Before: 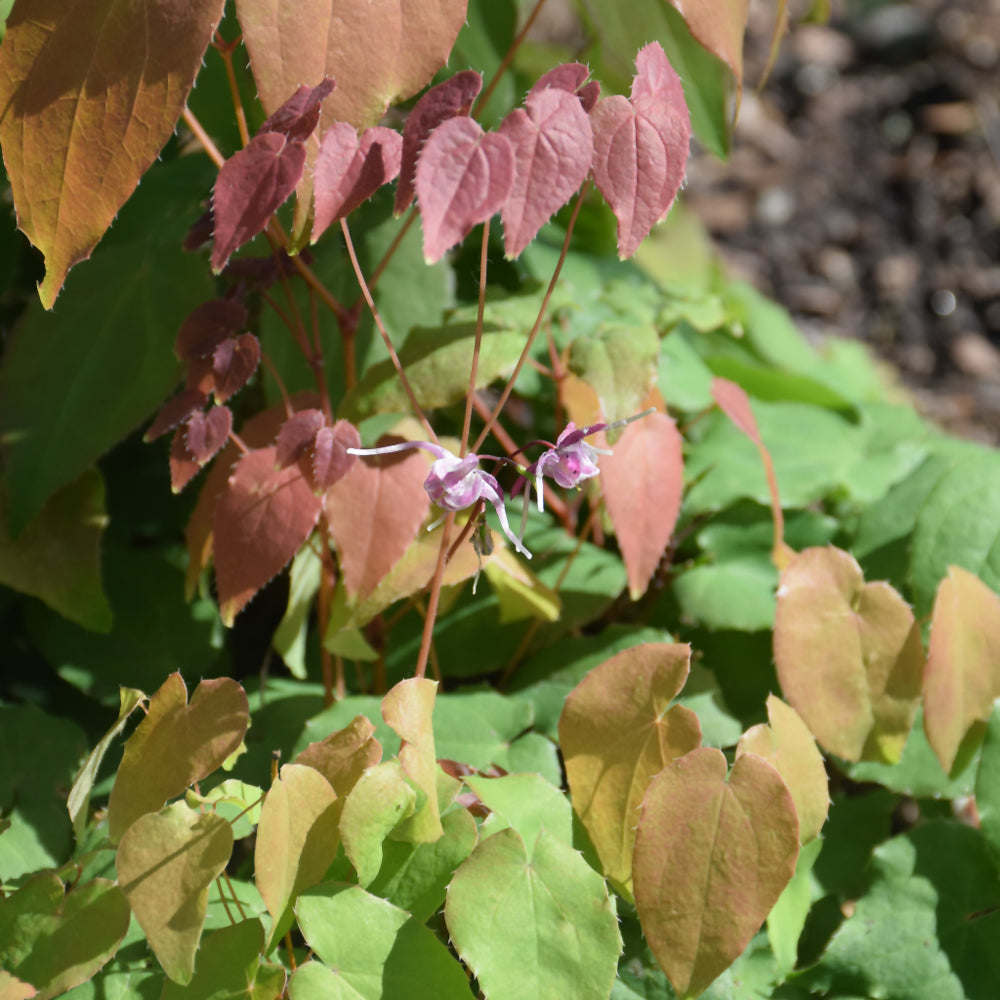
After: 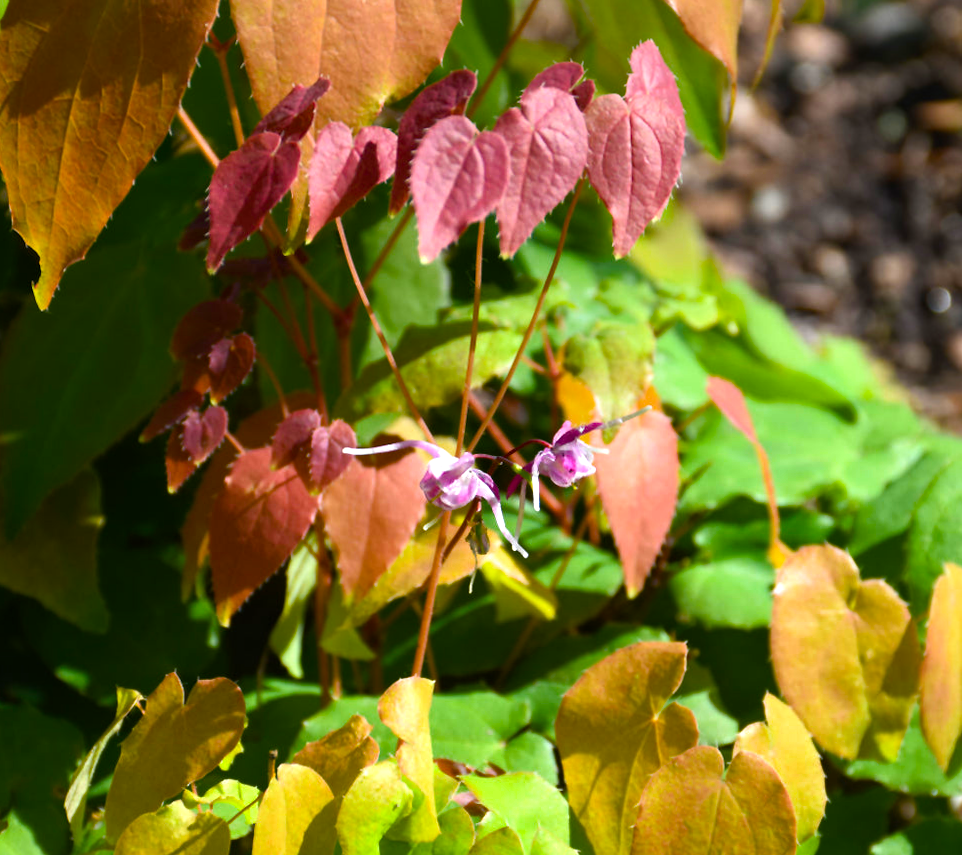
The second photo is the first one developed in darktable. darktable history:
crop and rotate: angle 0.2°, left 0.275%, right 3.127%, bottom 14.18%
color balance rgb: linear chroma grading › global chroma 9%, perceptual saturation grading › global saturation 36%, perceptual saturation grading › shadows 35%, perceptual brilliance grading › global brilliance 15%, perceptual brilliance grading › shadows -35%, global vibrance 15%
